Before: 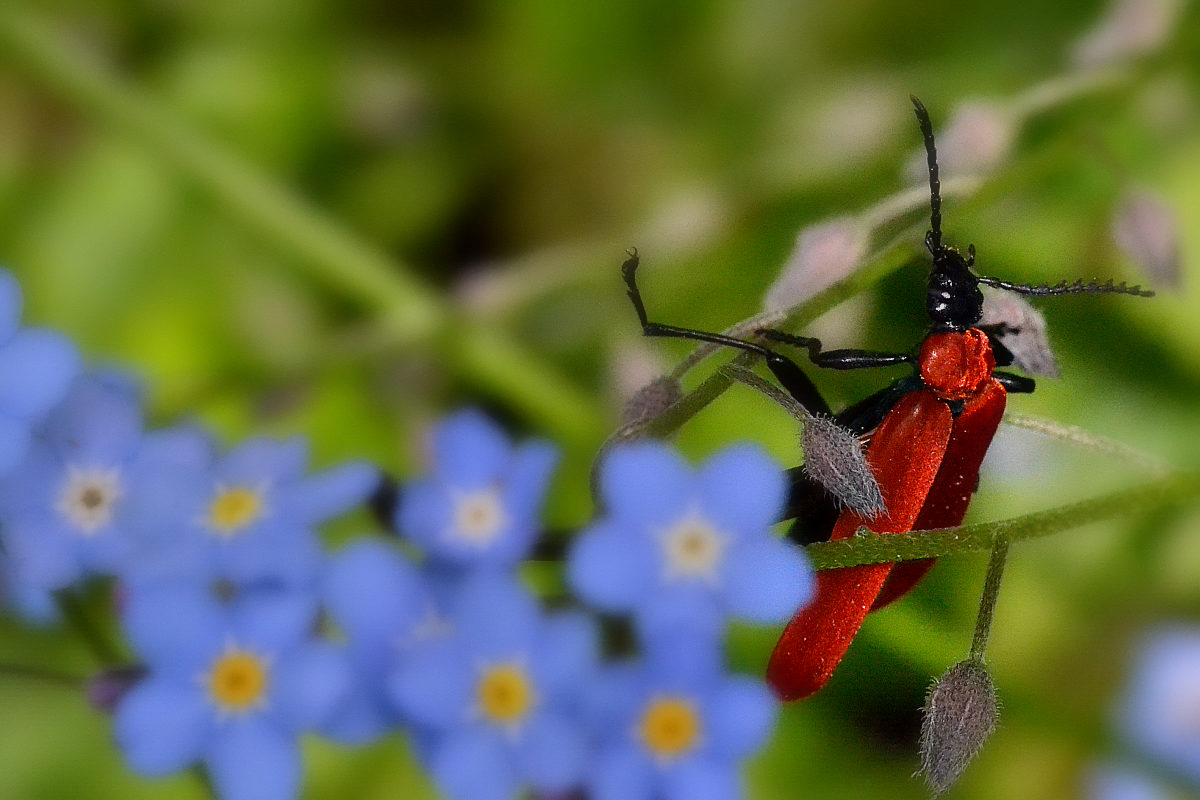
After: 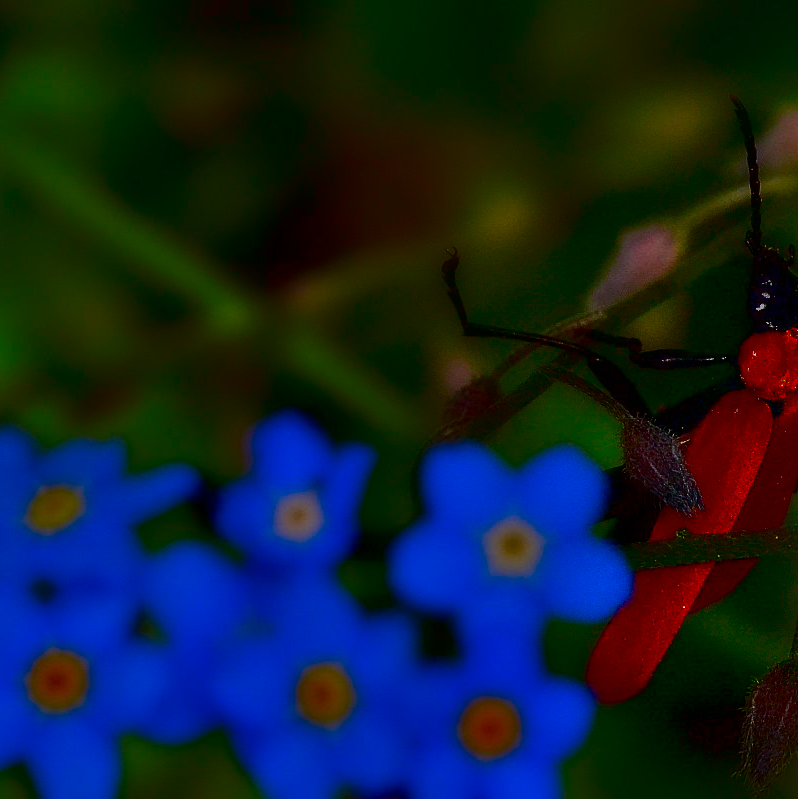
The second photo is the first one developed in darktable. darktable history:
crop and rotate: left 15.053%, right 18.431%
contrast brightness saturation: brightness -0.983, saturation 0.993
